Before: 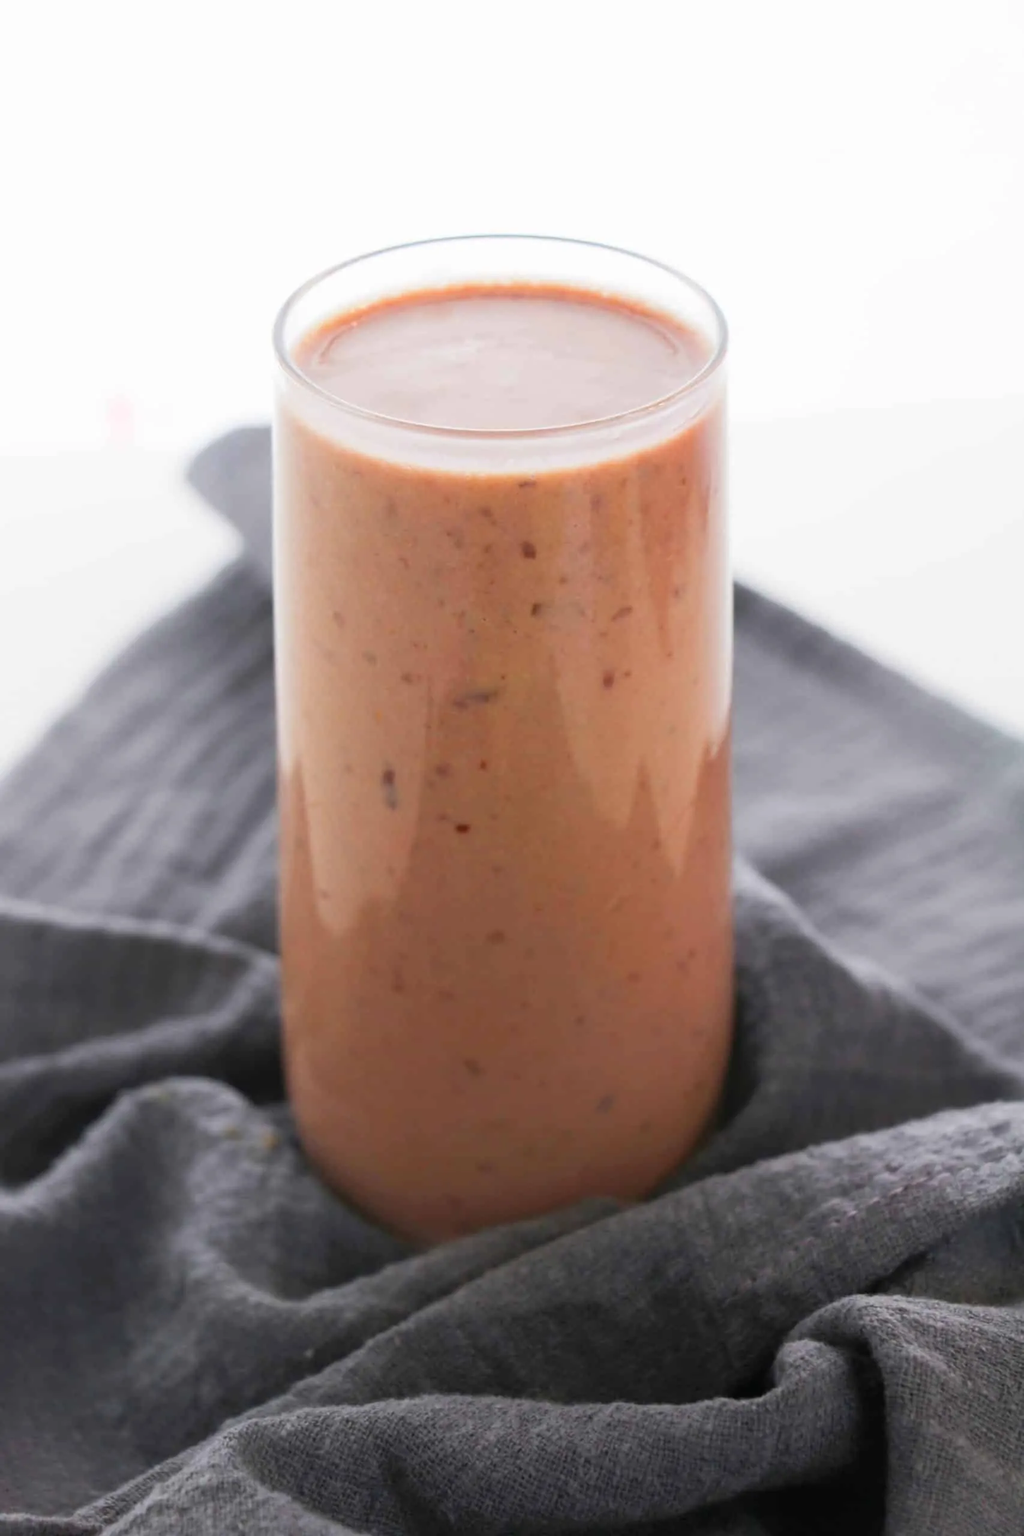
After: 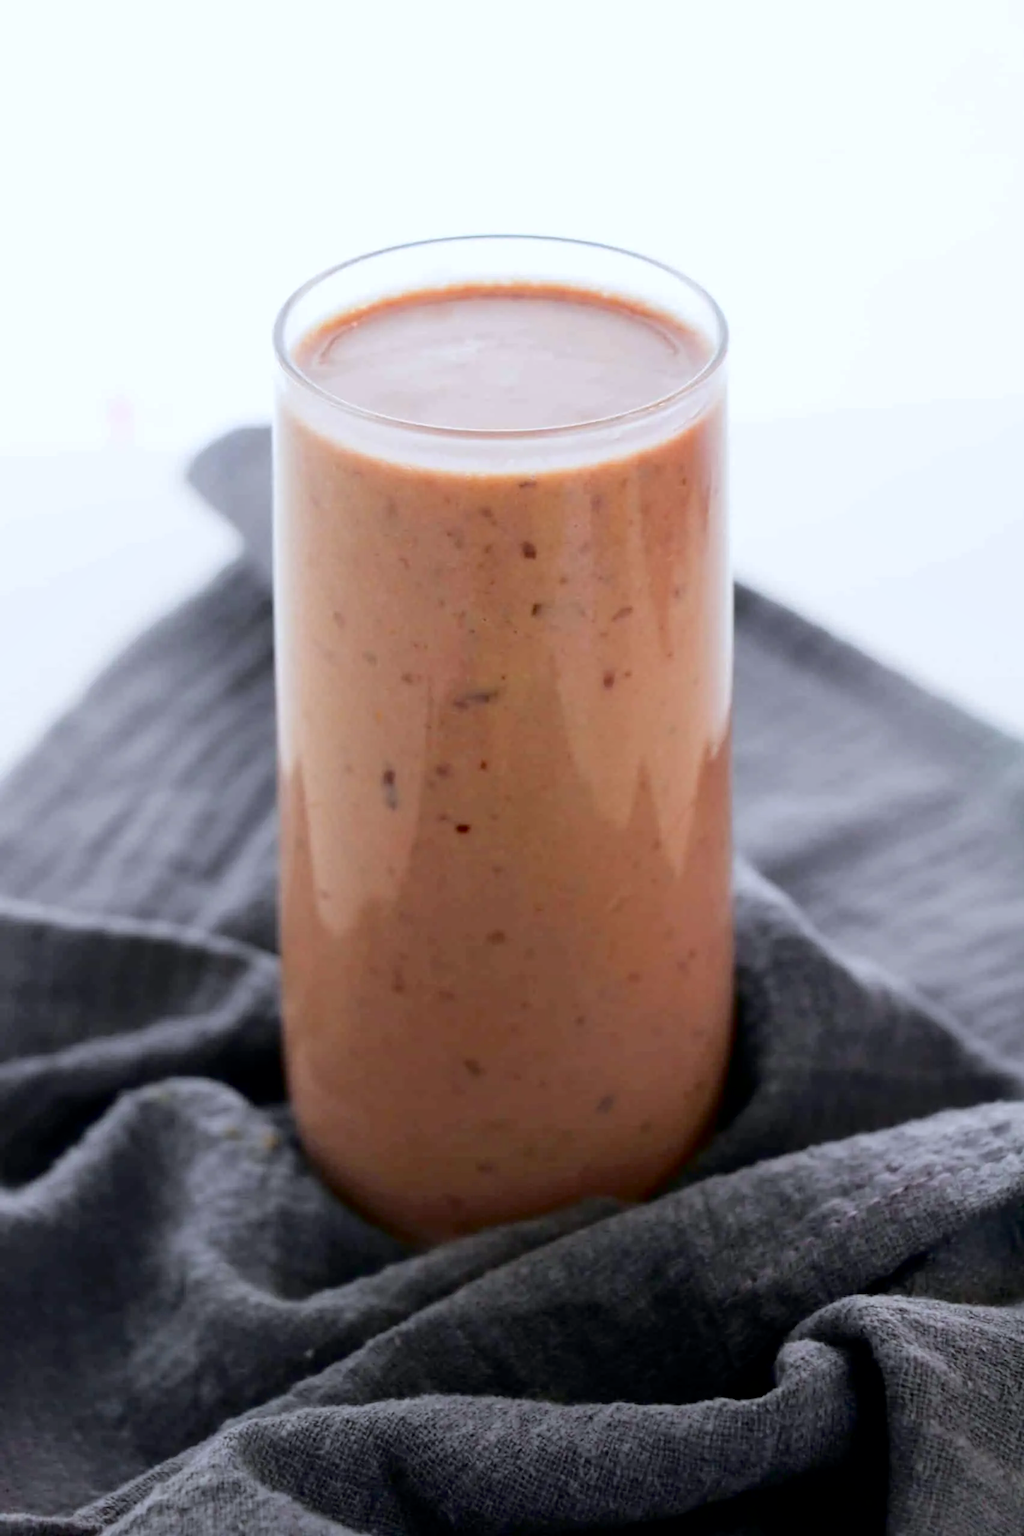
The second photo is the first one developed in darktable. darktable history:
exposure: black level correction 0.009, exposure 0.014 EV, compensate highlight preservation false
shadows and highlights: shadows 20.55, highlights -20.99, soften with gaussian
fill light: exposure -2 EV, width 8.6
white balance: red 0.967, blue 1.049
